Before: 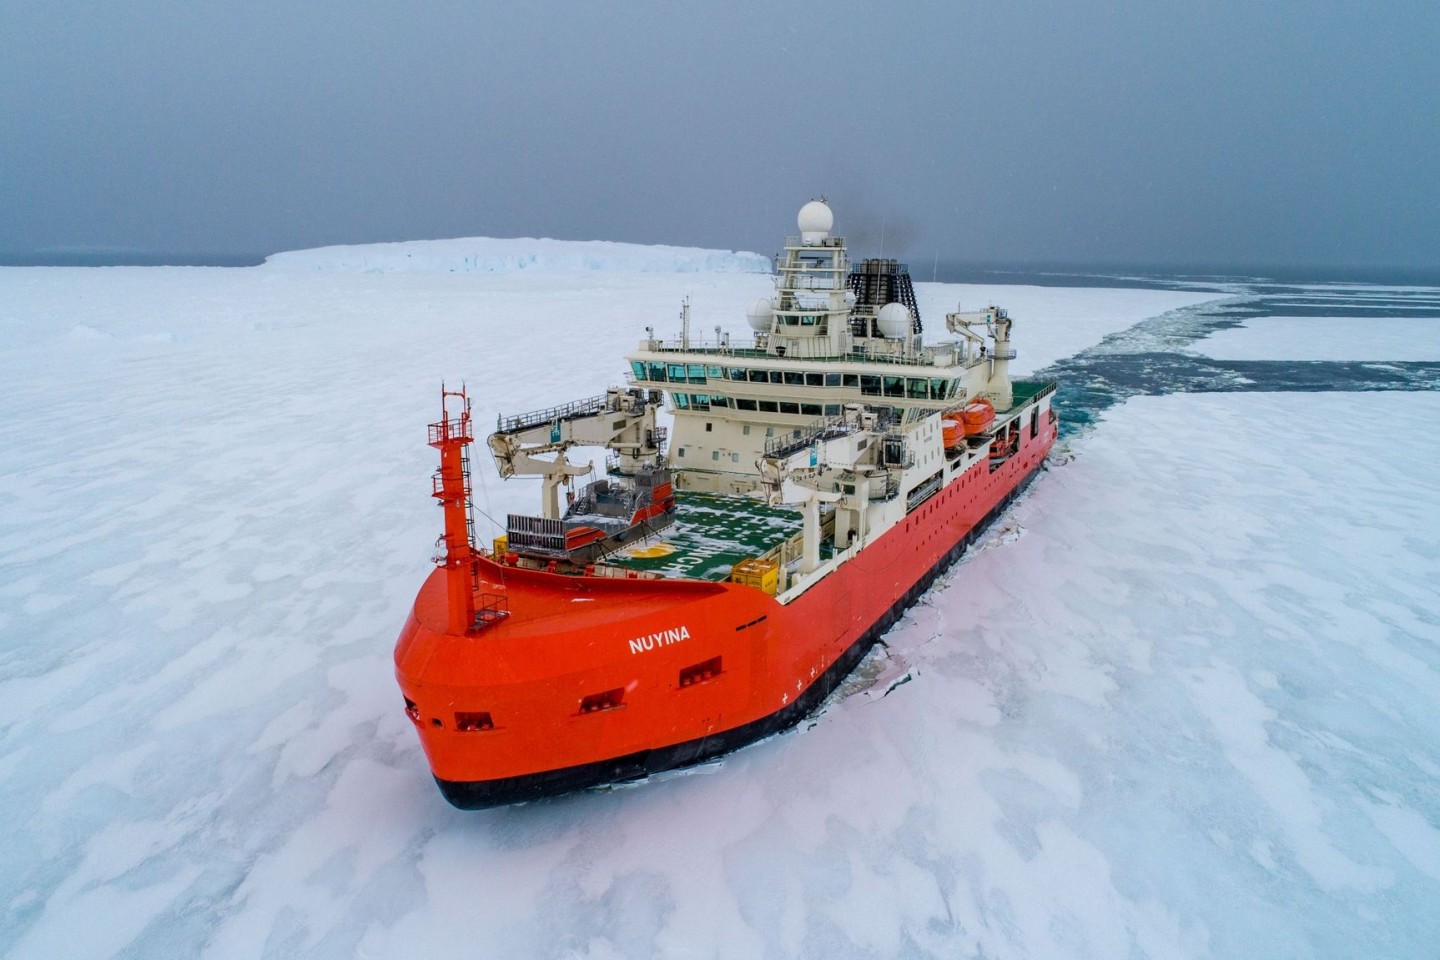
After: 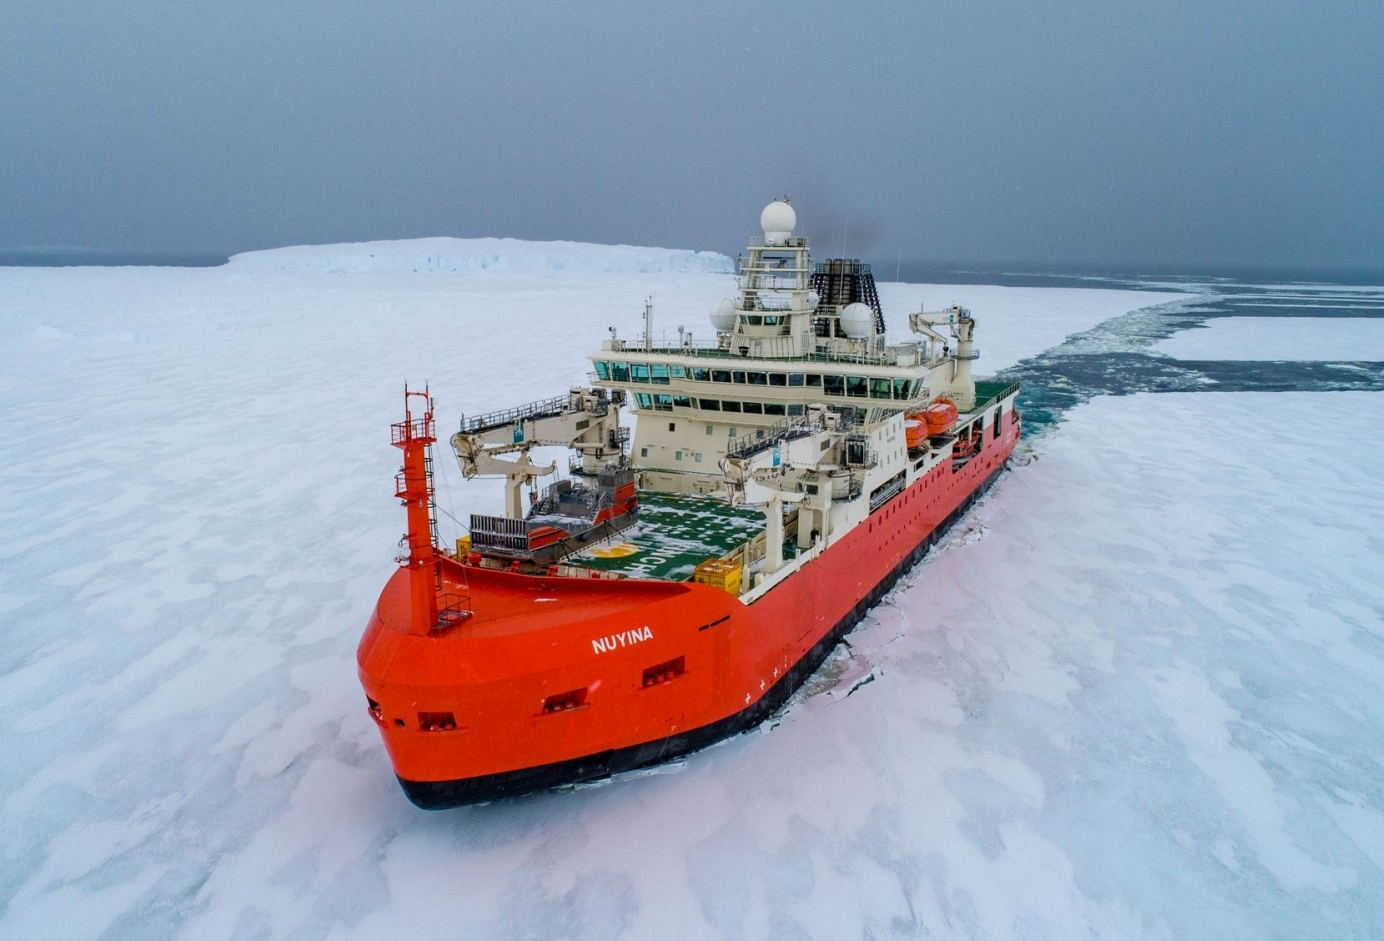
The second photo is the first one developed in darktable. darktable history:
exposure: exposure -0.045 EV, compensate exposure bias true, compensate highlight preservation false
crop and rotate: left 2.602%, right 1.283%, bottom 1.934%
